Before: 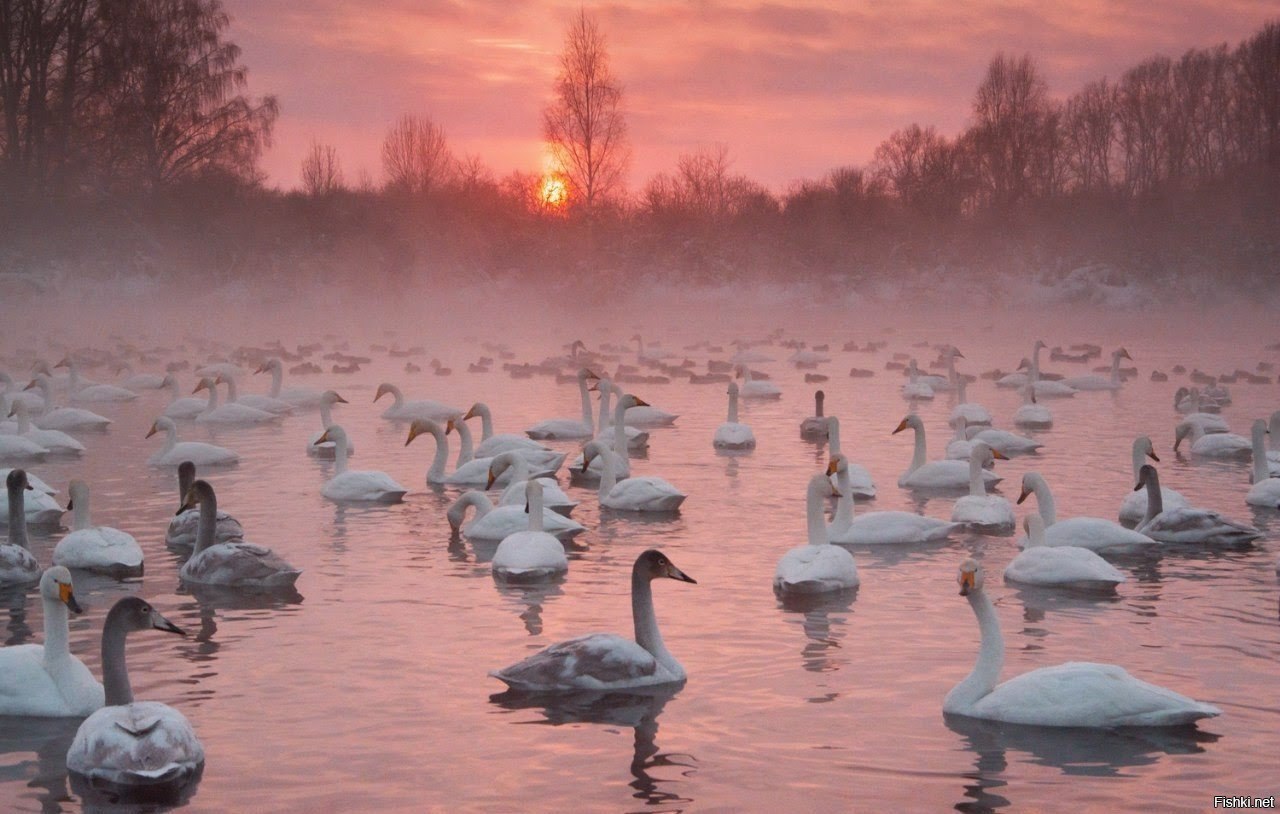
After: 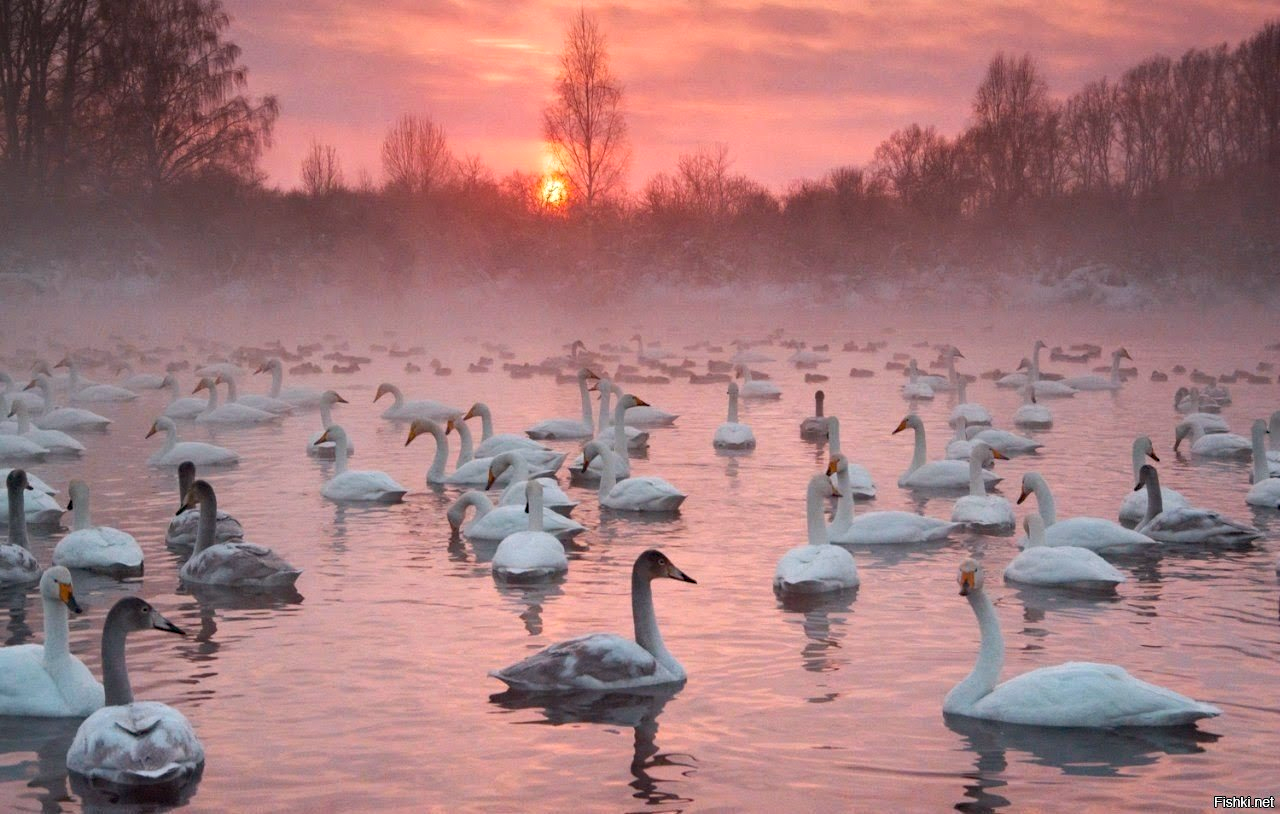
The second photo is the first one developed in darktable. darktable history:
exposure: black level correction 0.001, exposure 0.3 EV, compensate highlight preservation false
haze removal: compatibility mode true, adaptive false
levels: mode automatic, gray 50.8%
